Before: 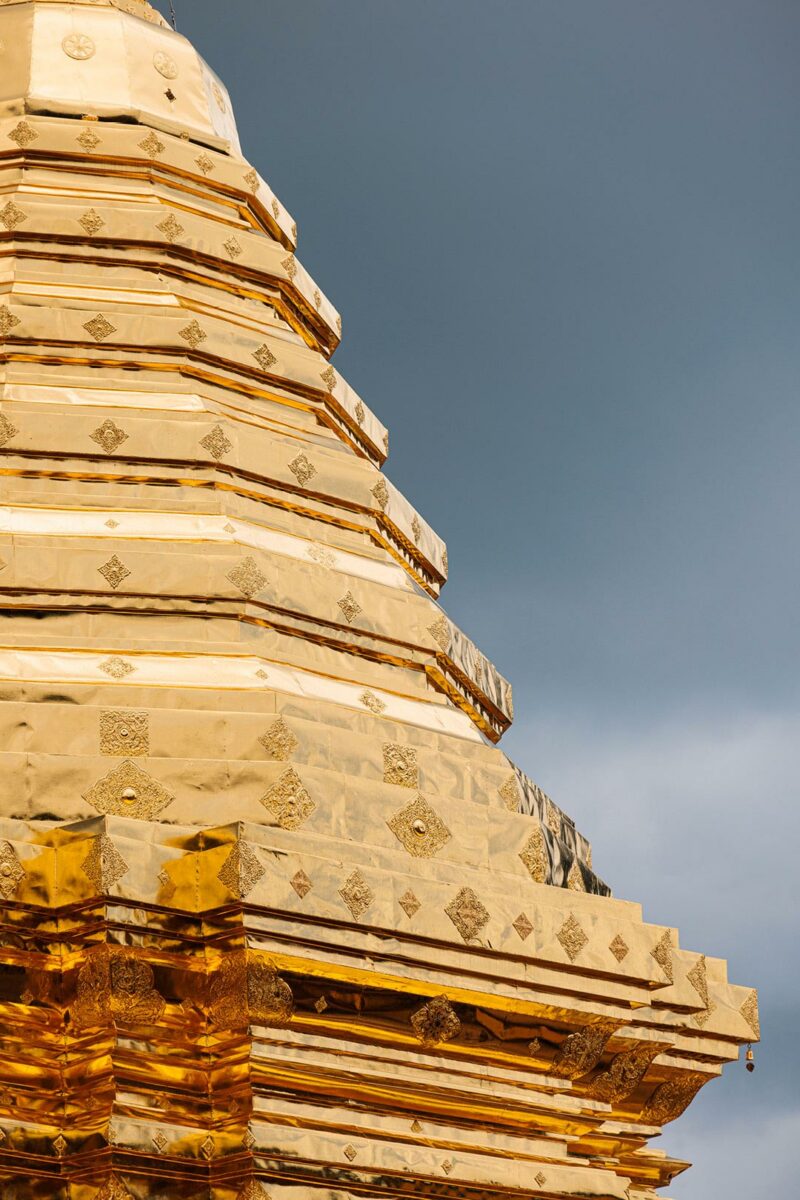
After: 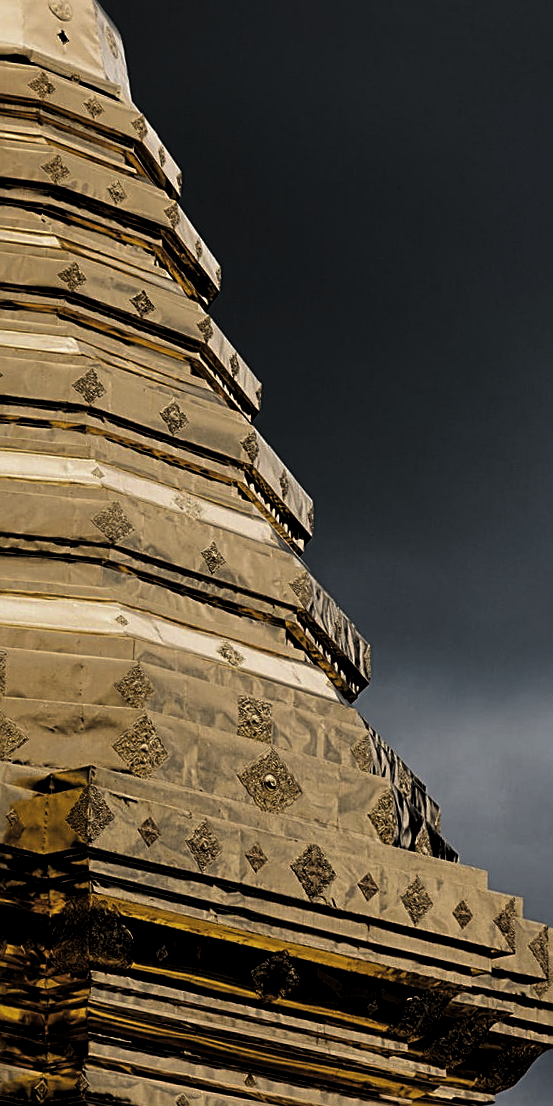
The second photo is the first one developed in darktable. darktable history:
shadows and highlights: radius 125.46, shadows 21.19, highlights -21.19, low approximation 0.01
sharpen: on, module defaults
levels: mode automatic, black 8.58%, gray 59.42%, levels [0, 0.445, 1]
crop and rotate: angle -3.27°, left 14.277%, top 0.028%, right 10.766%, bottom 0.028%
